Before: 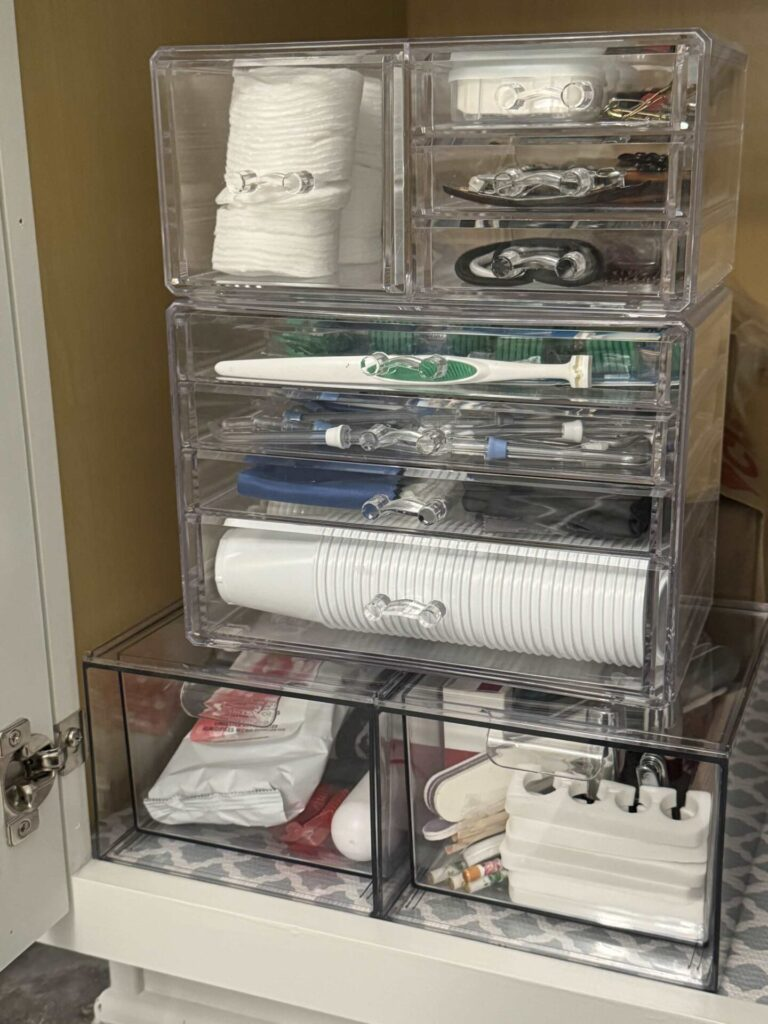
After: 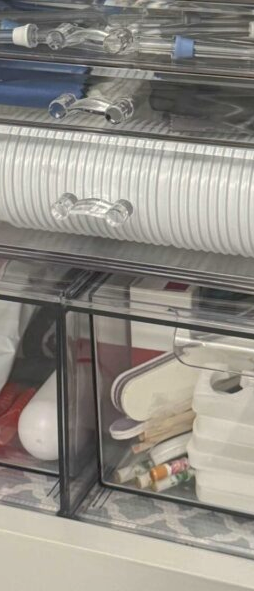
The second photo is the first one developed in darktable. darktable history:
crop: left 40.878%, top 39.176%, right 25.993%, bottom 3.081%
shadows and highlights: on, module defaults
